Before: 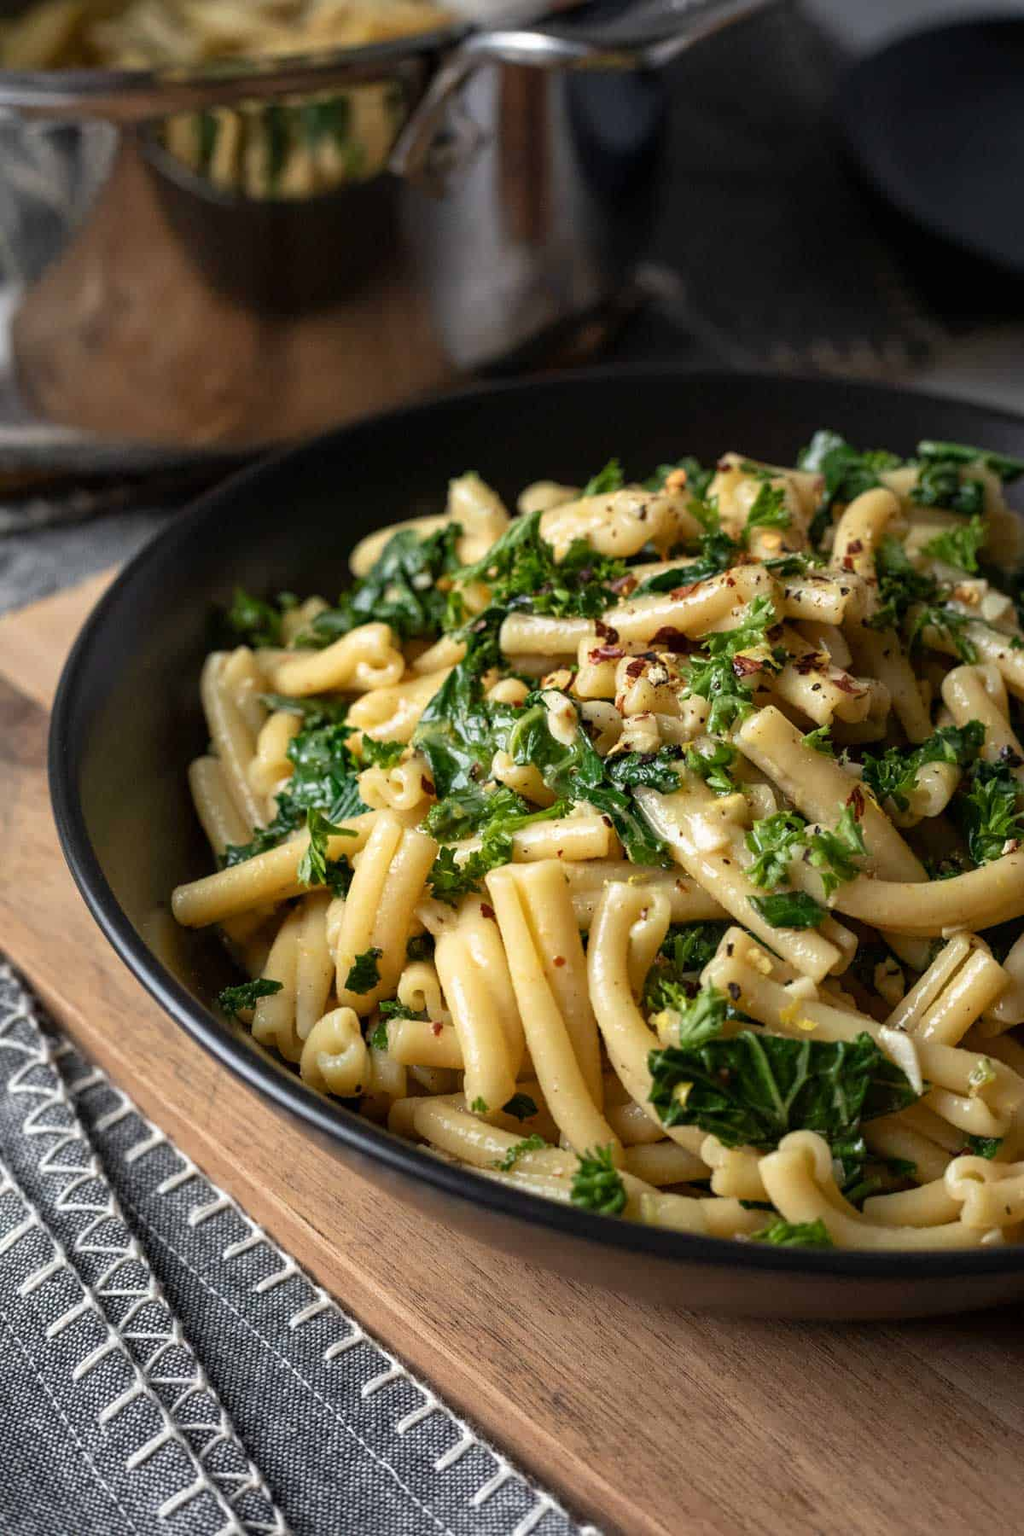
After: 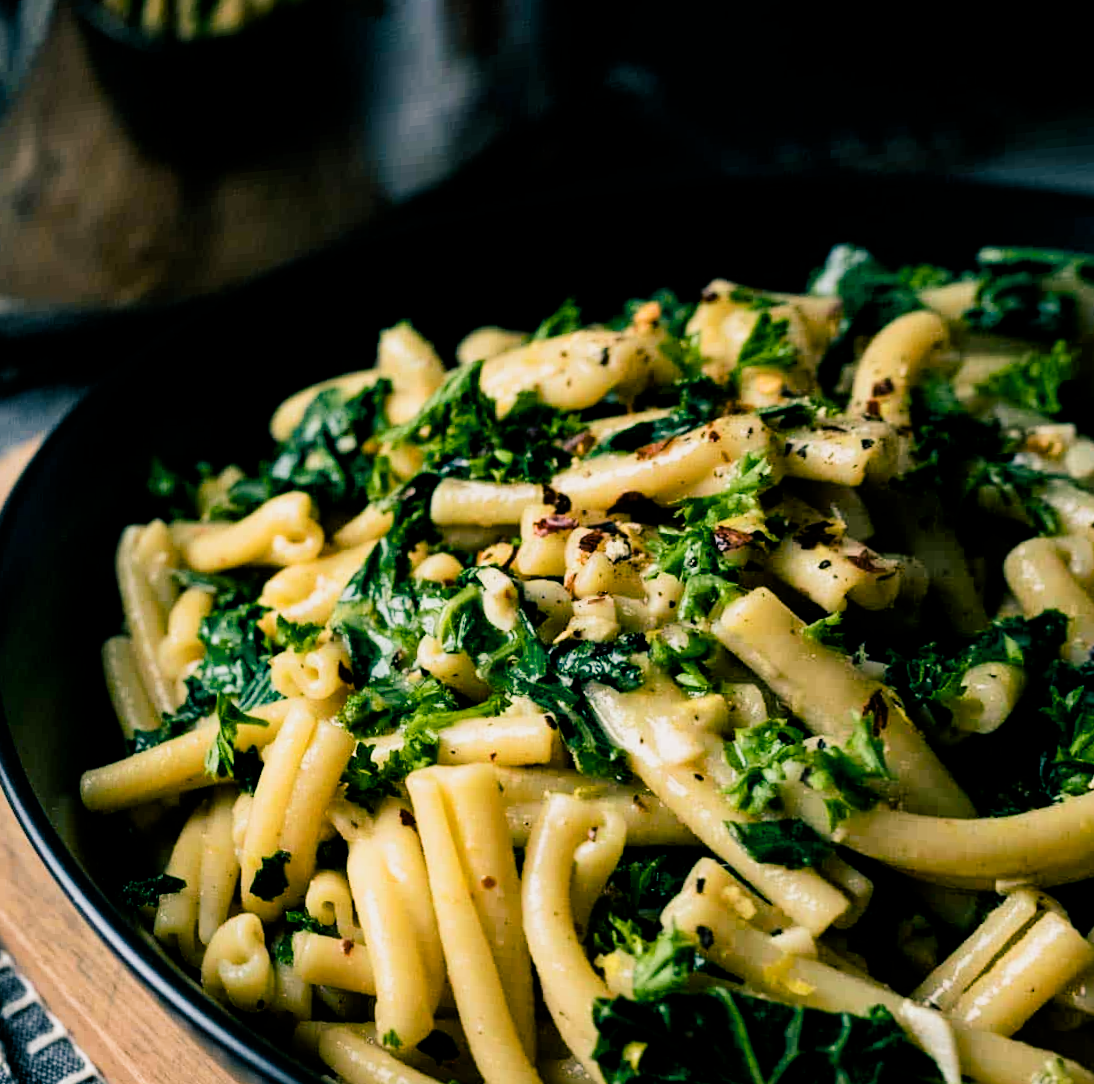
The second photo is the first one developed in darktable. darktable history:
color balance rgb: shadows lift › luminance -28.76%, shadows lift › chroma 10%, shadows lift › hue 230°, power › chroma 0.5%, power › hue 215°, highlights gain › luminance 7.14%, highlights gain › chroma 1%, highlights gain › hue 50°, global offset › luminance -0.29%, global offset › hue 260°, perceptual saturation grading › global saturation 20%, perceptual saturation grading › highlights -13.92%, perceptual saturation grading › shadows 50%
rotate and perspective: rotation 1.69°, lens shift (vertical) -0.023, lens shift (horizontal) -0.291, crop left 0.025, crop right 0.988, crop top 0.092, crop bottom 0.842
crop: left 5.596%, top 10.314%, right 3.534%, bottom 19.395%
filmic rgb: black relative exposure -5 EV, white relative exposure 3.5 EV, hardness 3.19, contrast 1.4, highlights saturation mix -50%
